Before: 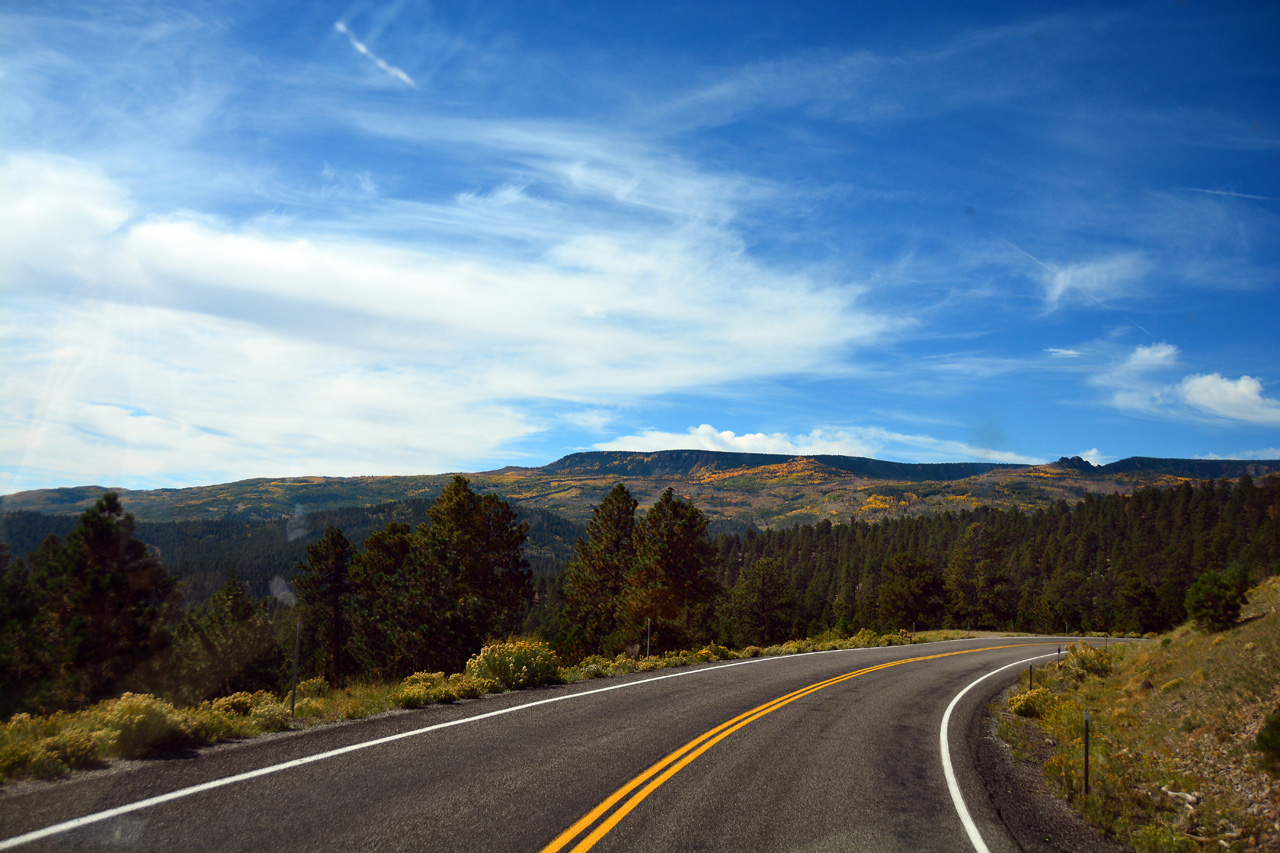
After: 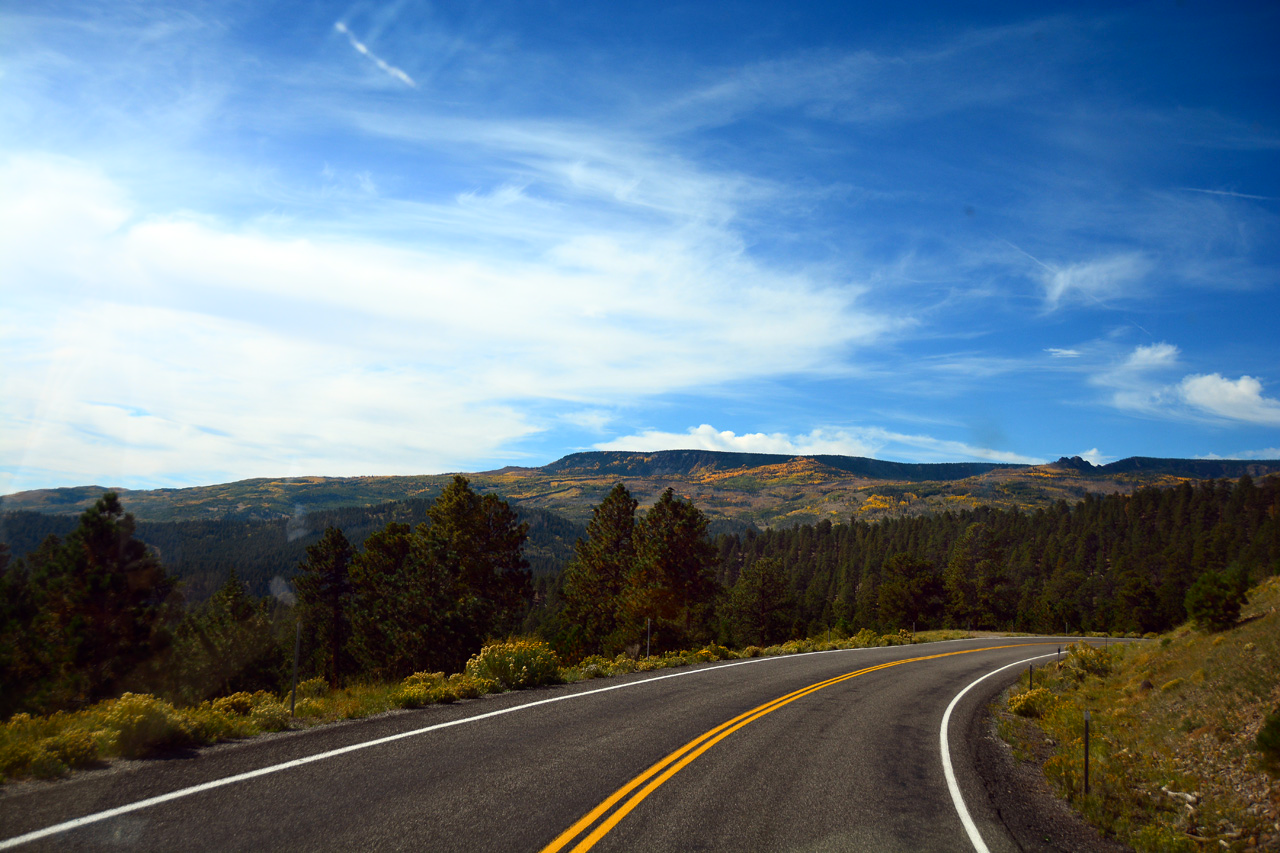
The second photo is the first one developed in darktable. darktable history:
shadows and highlights: shadows -40.32, highlights 63.84, soften with gaussian
